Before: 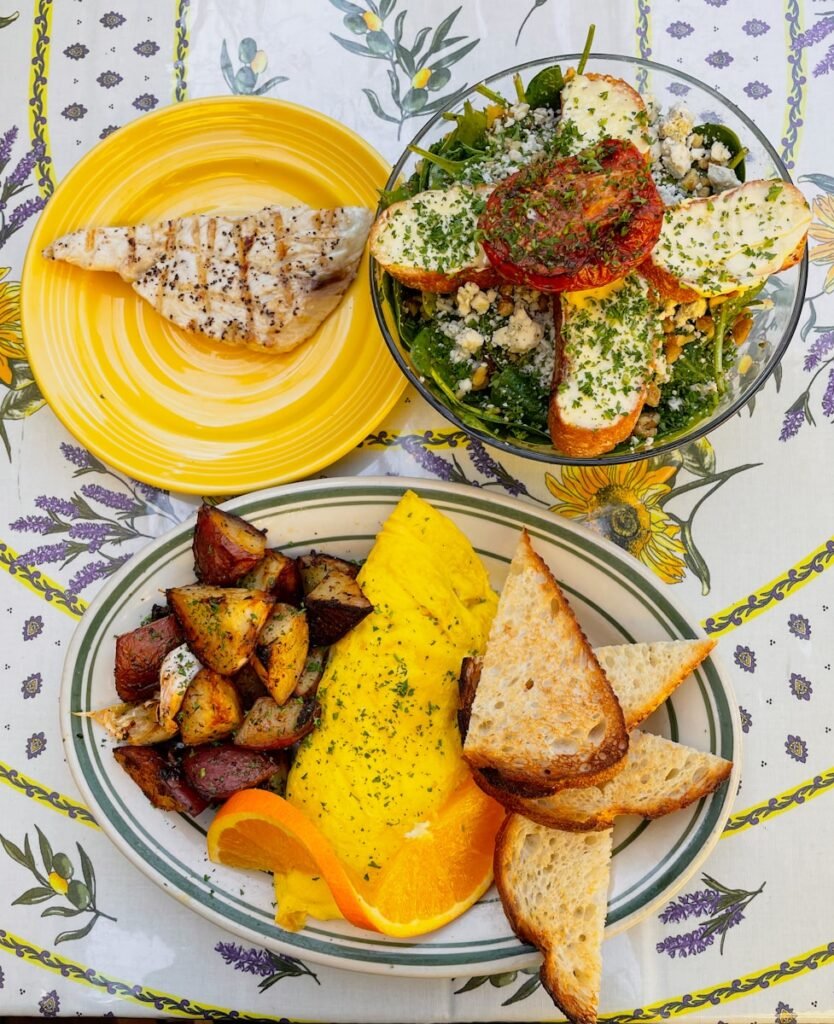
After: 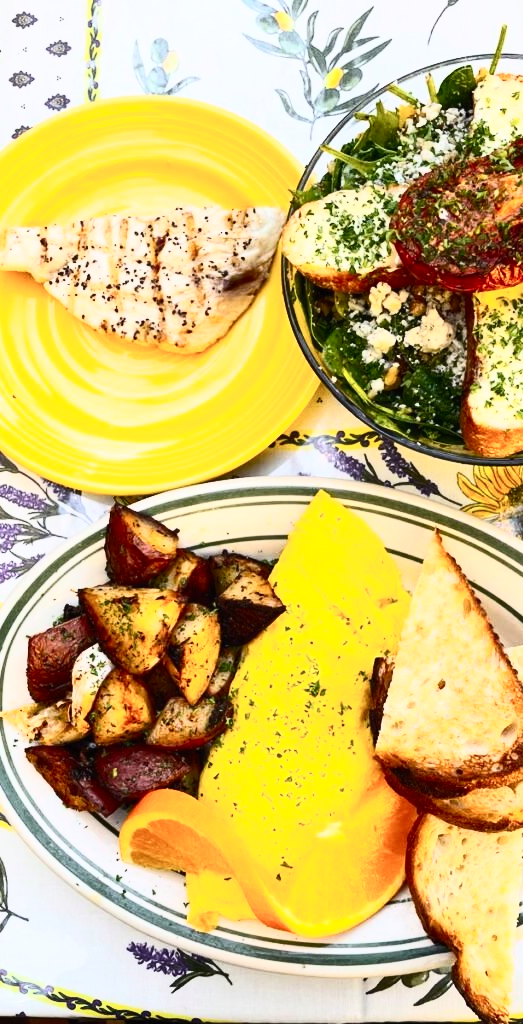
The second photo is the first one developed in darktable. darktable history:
crop: left 10.644%, right 26.528%
contrast brightness saturation: contrast 0.62, brightness 0.34, saturation 0.14
